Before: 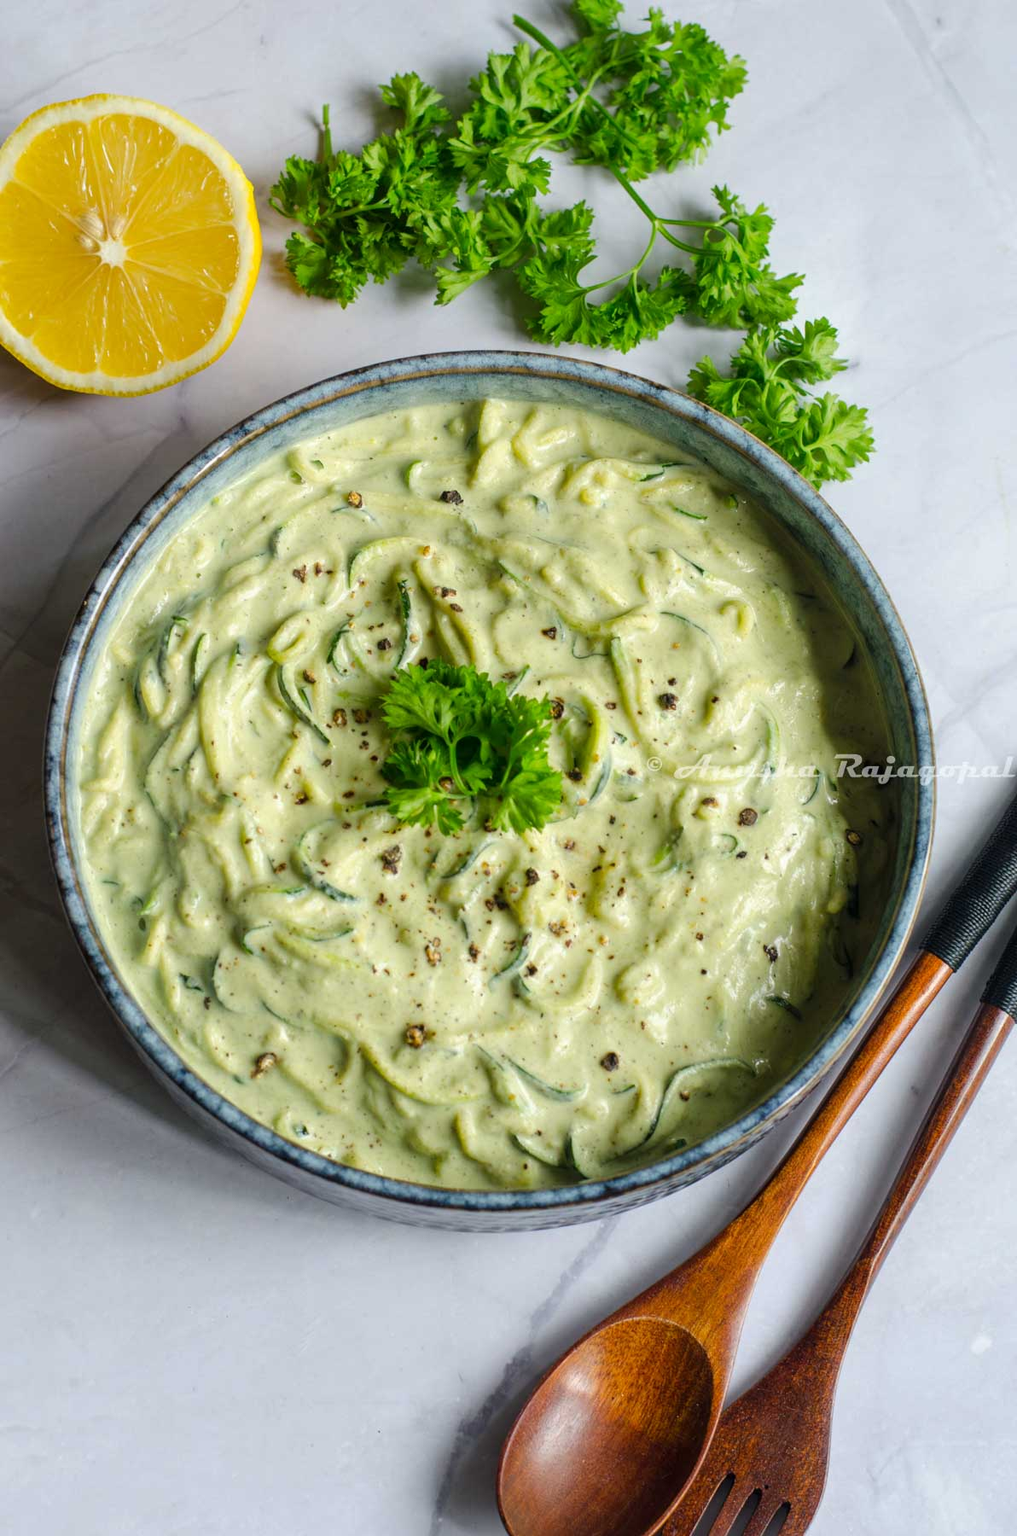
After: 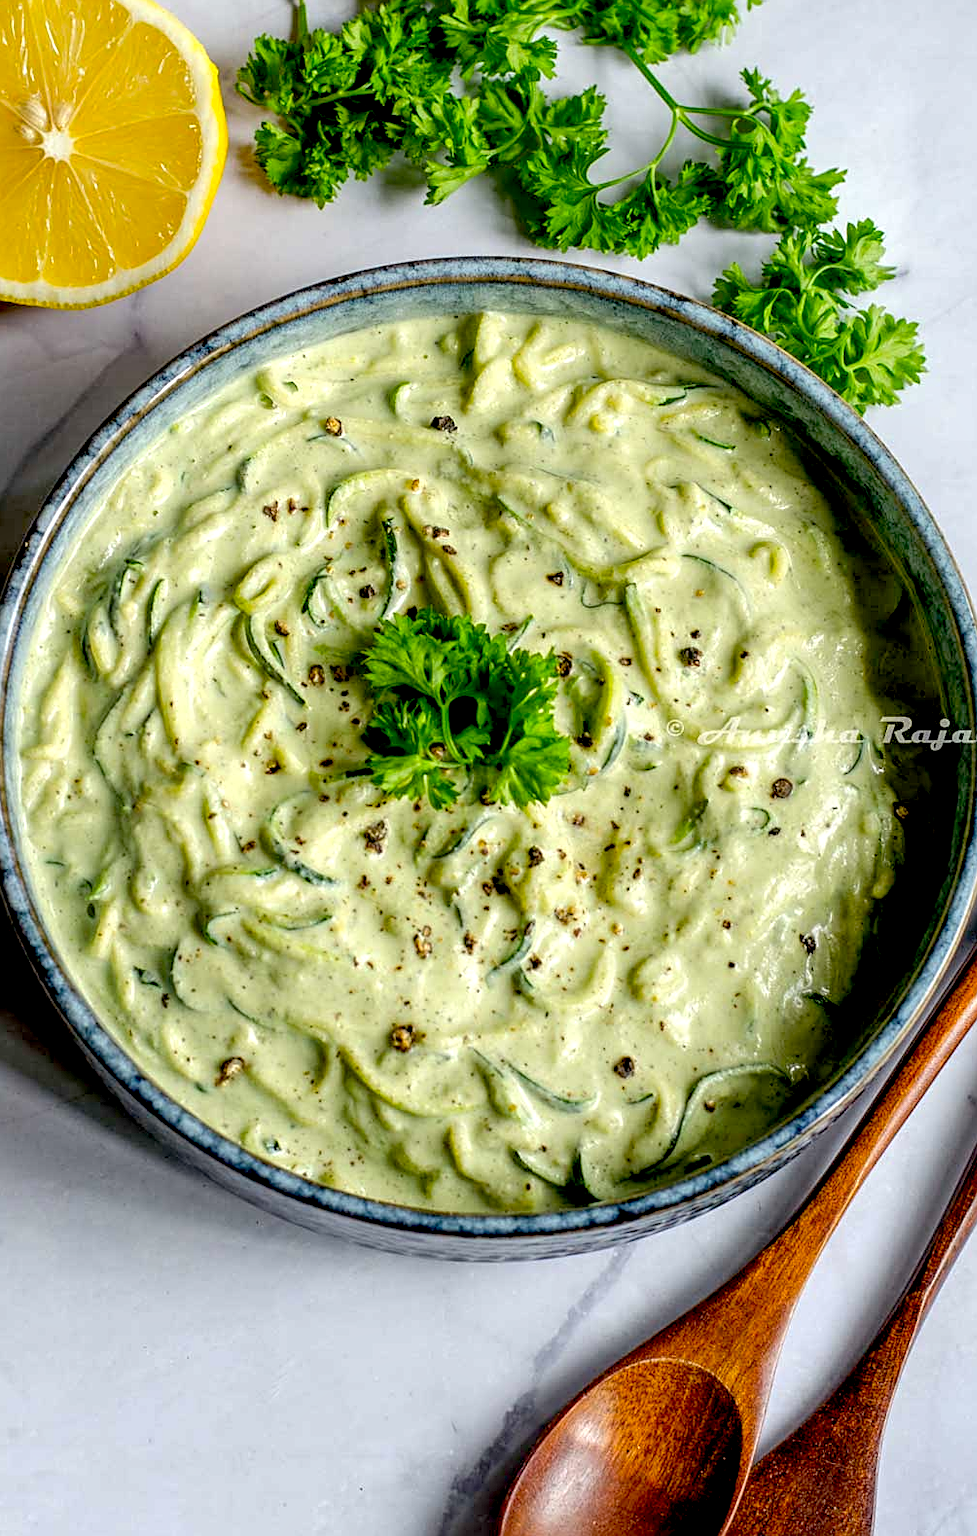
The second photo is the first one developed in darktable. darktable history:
exposure: black level correction 0.026, exposure 0.185 EV, compensate highlight preservation false
crop: left 6.149%, top 8.175%, right 9.526%, bottom 4.099%
sharpen: on, module defaults
local contrast: on, module defaults
